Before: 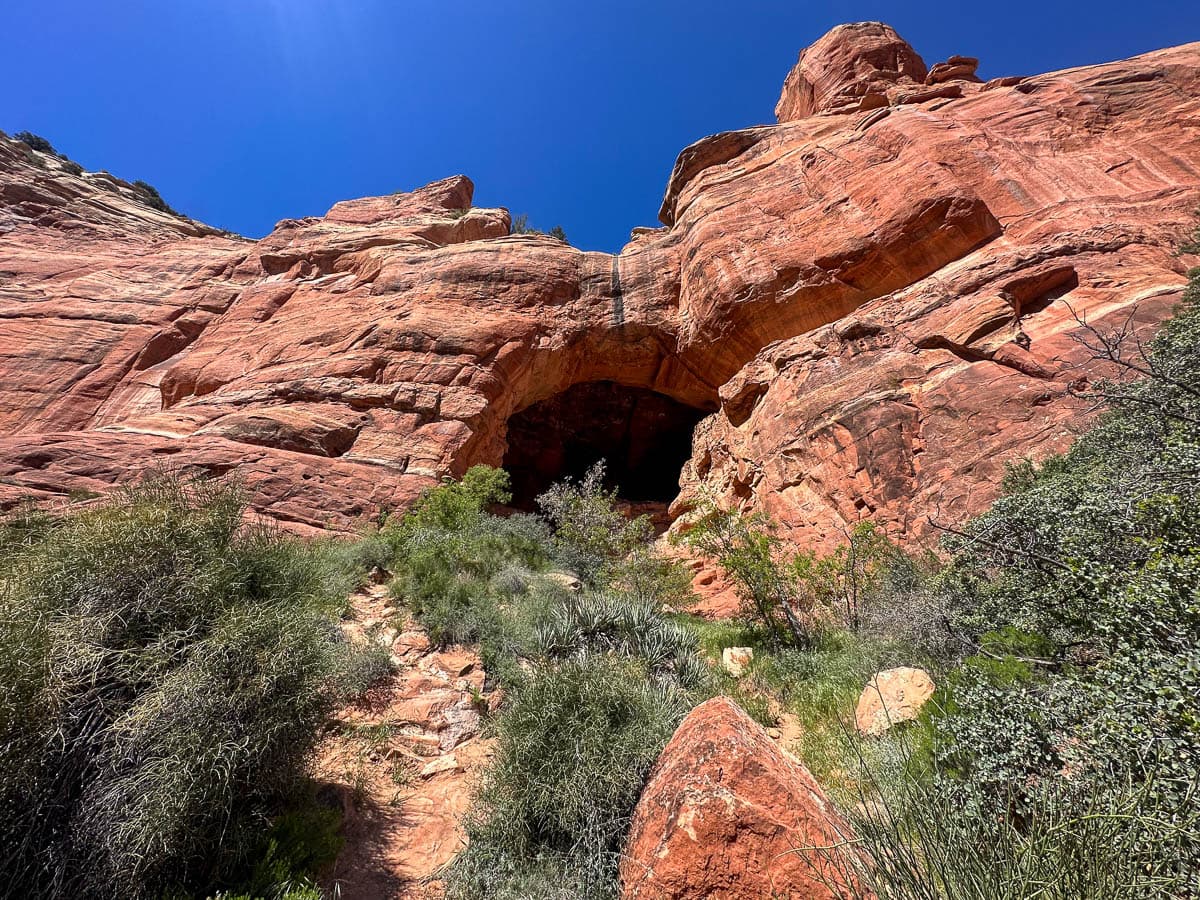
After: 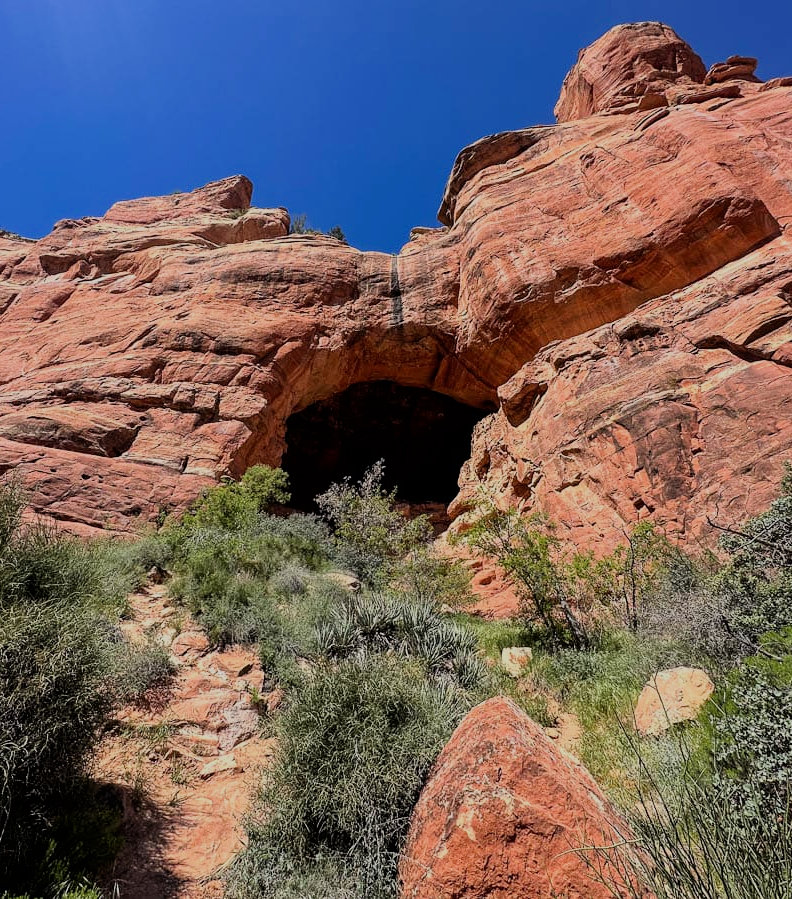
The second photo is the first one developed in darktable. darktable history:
crop and rotate: left 18.442%, right 15.508%
filmic rgb: black relative exposure -7.15 EV, white relative exposure 5.36 EV, hardness 3.02, color science v6 (2022)
